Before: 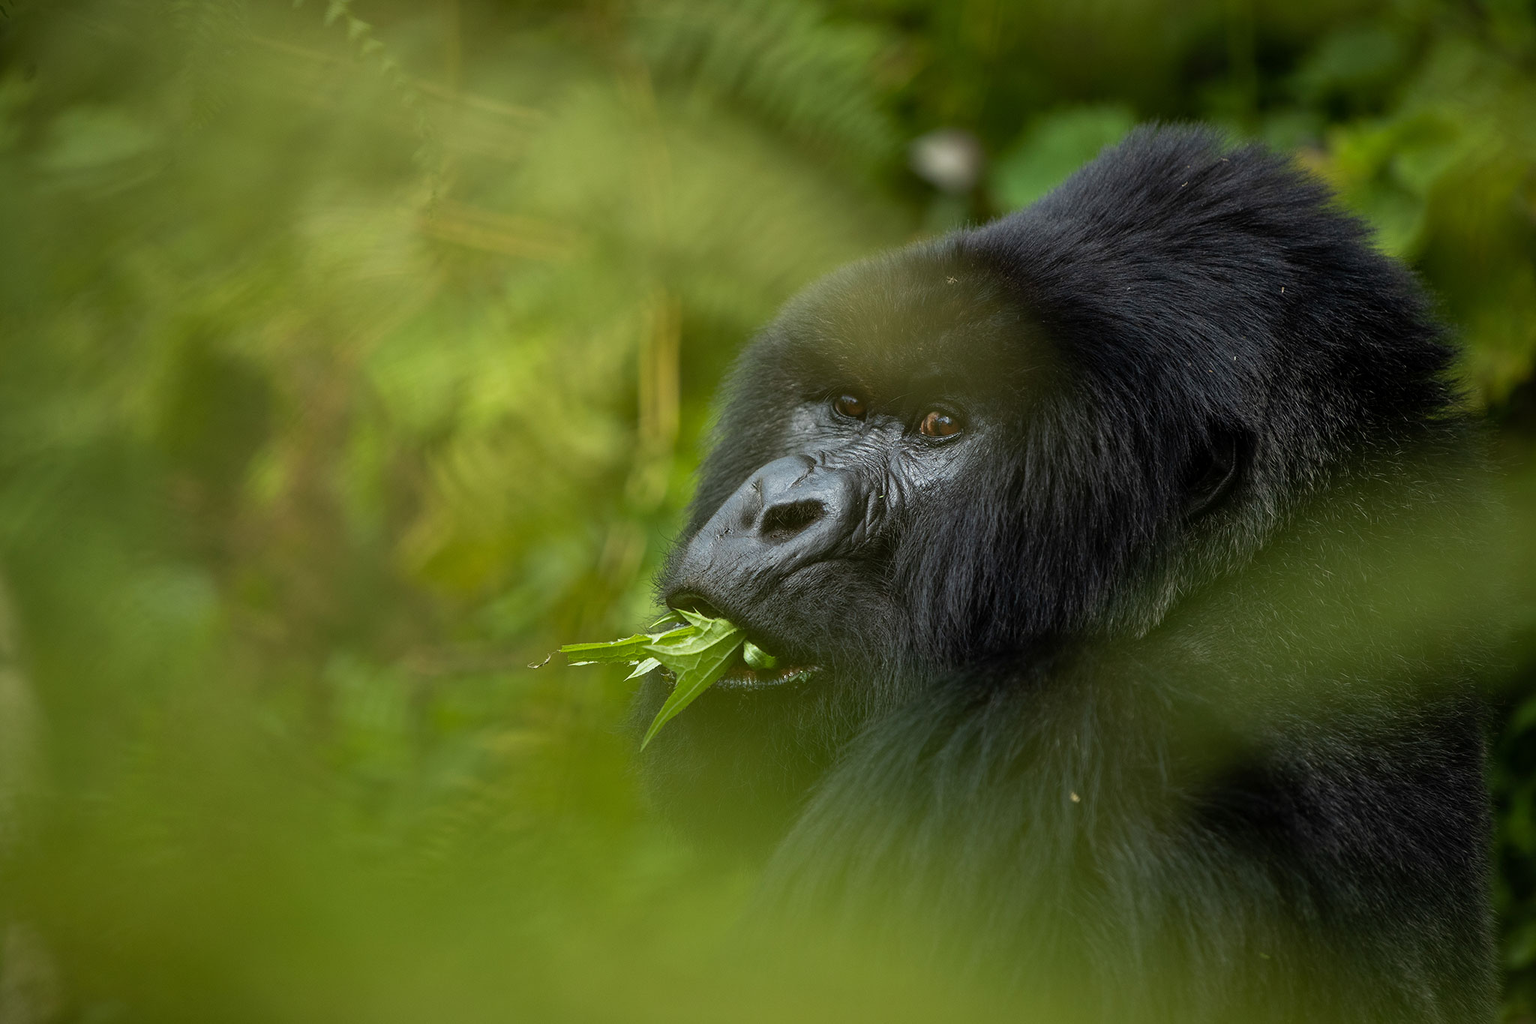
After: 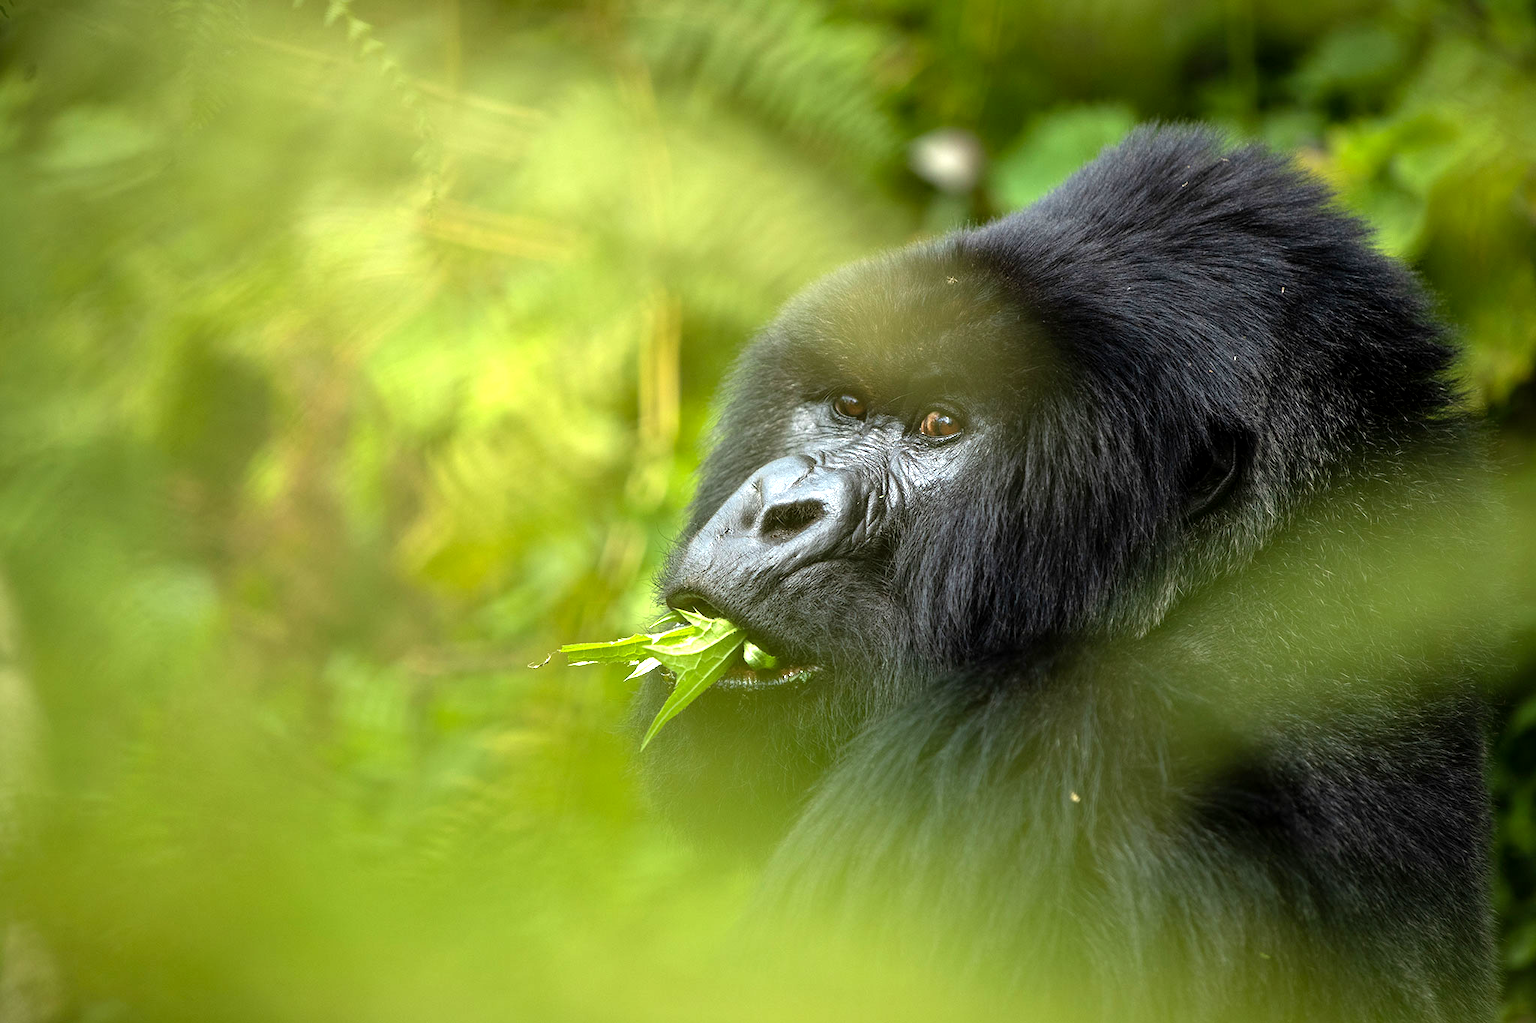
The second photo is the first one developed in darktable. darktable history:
tone equalizer: -8 EV -0.43 EV, -7 EV -0.415 EV, -6 EV -0.339 EV, -5 EV -0.245 EV, -3 EV 0.204 EV, -2 EV 0.338 EV, -1 EV 0.368 EV, +0 EV 0.387 EV
exposure: black level correction 0.001, exposure 0.965 EV, compensate highlight preservation false
